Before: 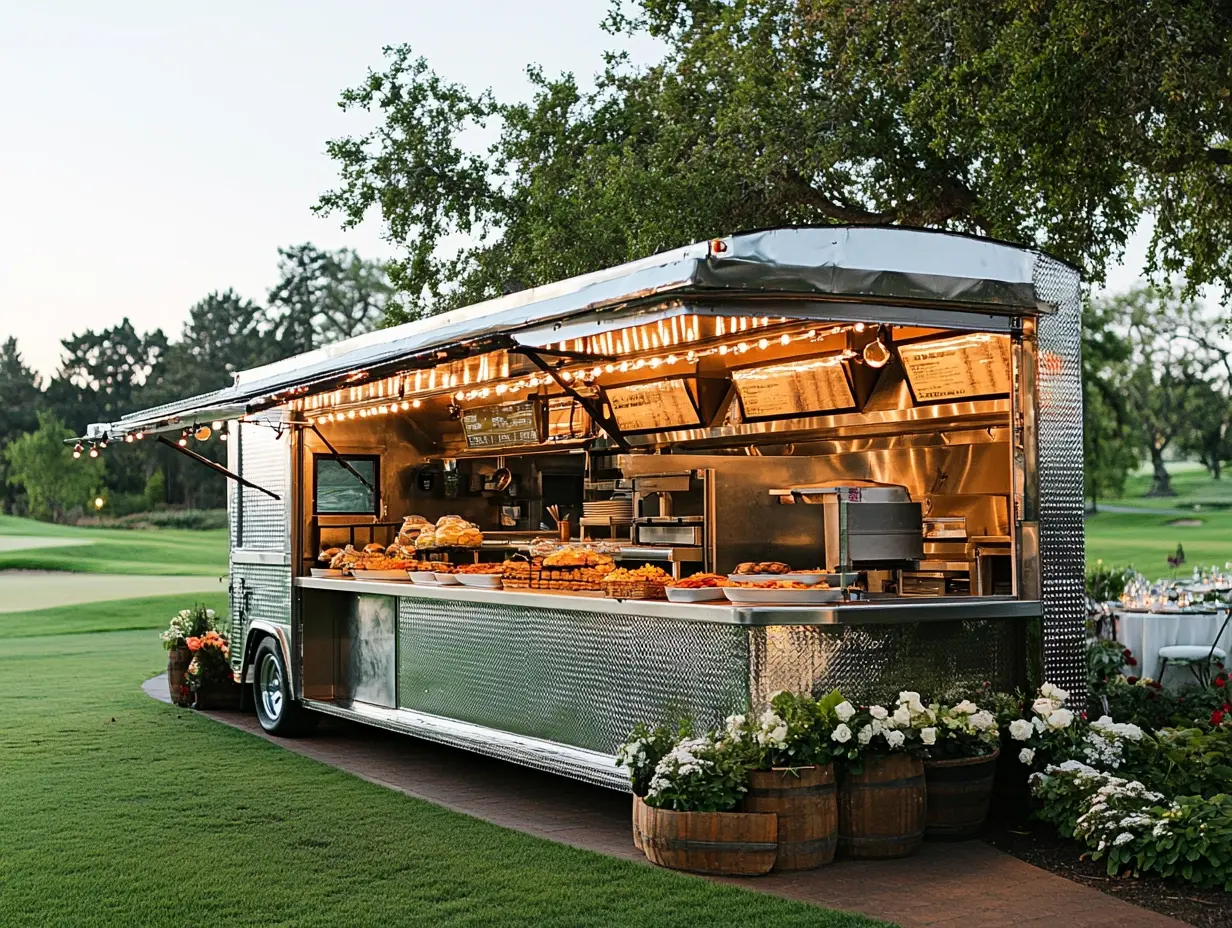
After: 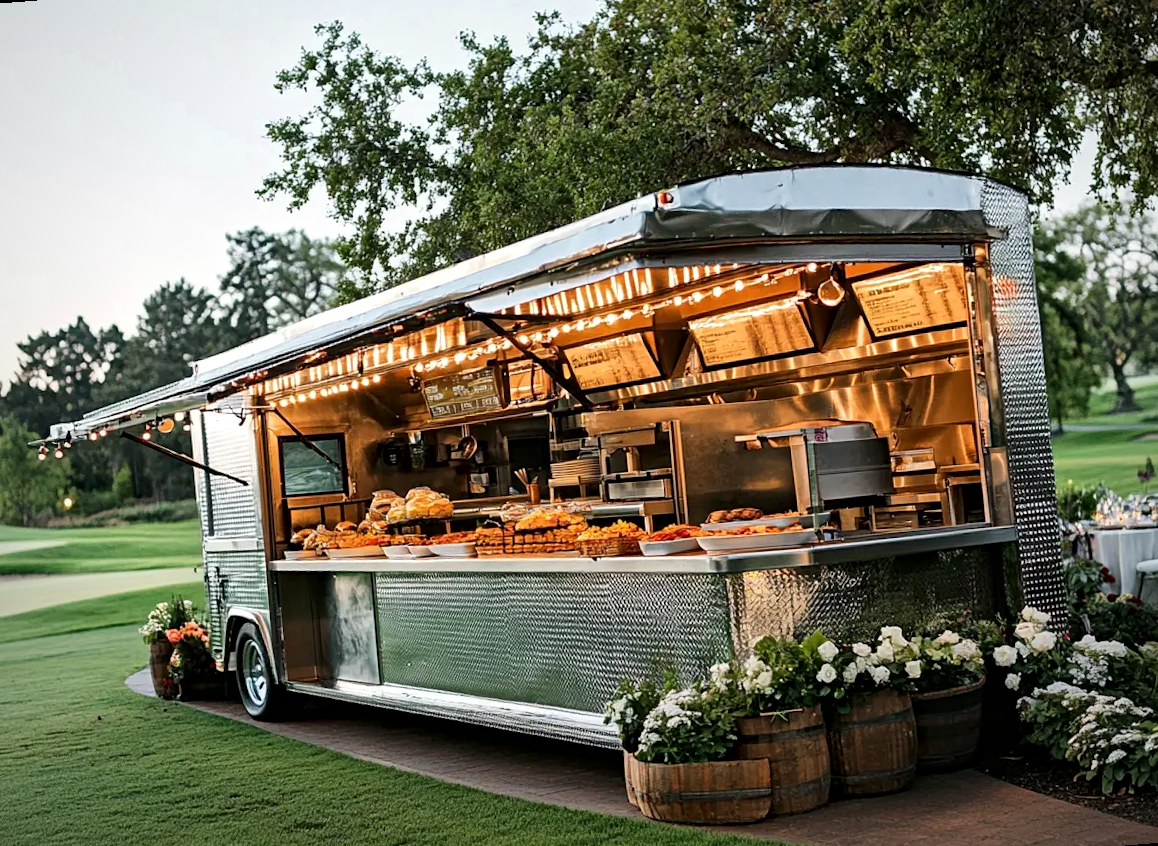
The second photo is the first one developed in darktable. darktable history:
local contrast: mode bilateral grid, contrast 20, coarseness 20, detail 150%, midtone range 0.2
vignetting: fall-off radius 81.94%
color zones: curves: ch0 [(0, 0.5) (0.143, 0.5) (0.286, 0.5) (0.429, 0.5) (0.62, 0.489) (0.714, 0.445) (0.844, 0.496) (1, 0.5)]; ch1 [(0, 0.5) (0.143, 0.5) (0.286, 0.5) (0.429, 0.5) (0.571, 0.5) (0.714, 0.523) (0.857, 0.5) (1, 0.5)]
rotate and perspective: rotation -4.57°, crop left 0.054, crop right 0.944, crop top 0.087, crop bottom 0.914
